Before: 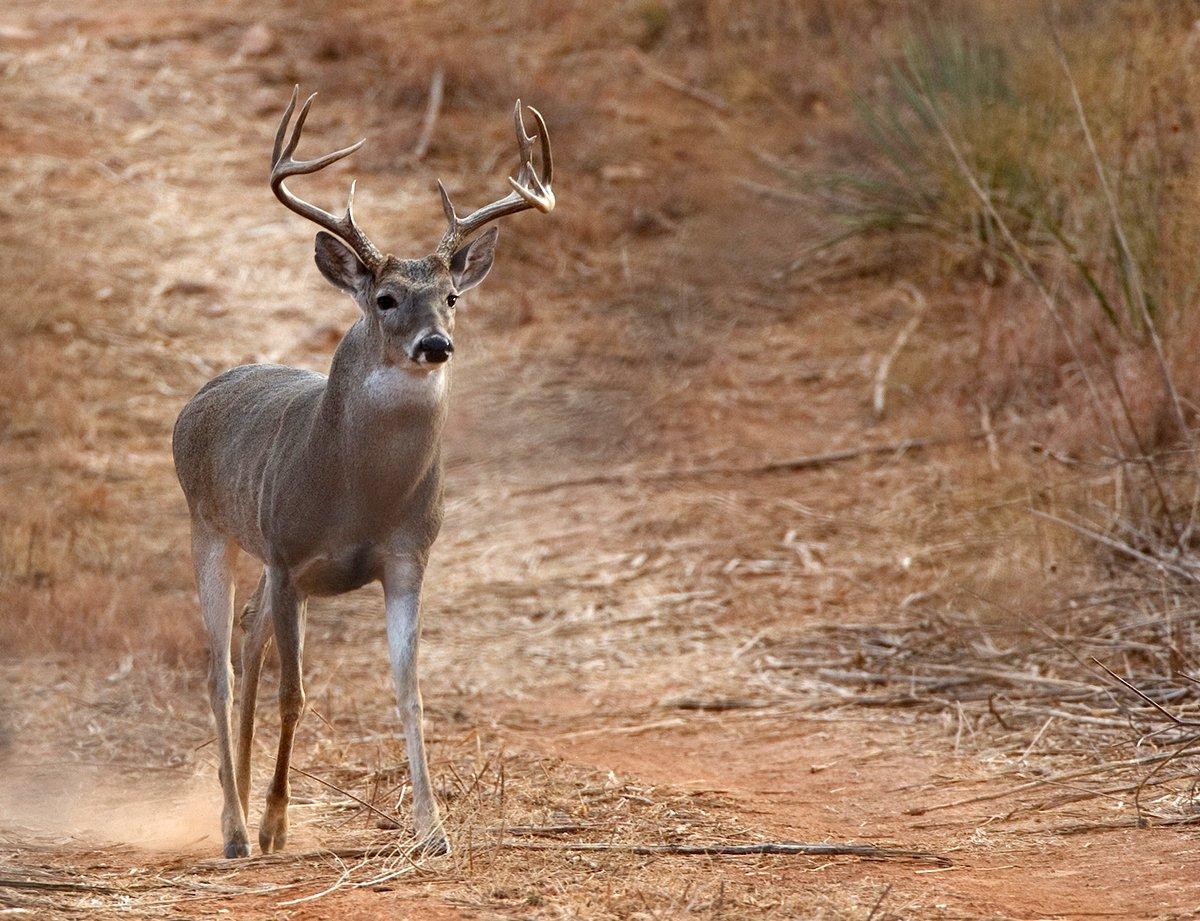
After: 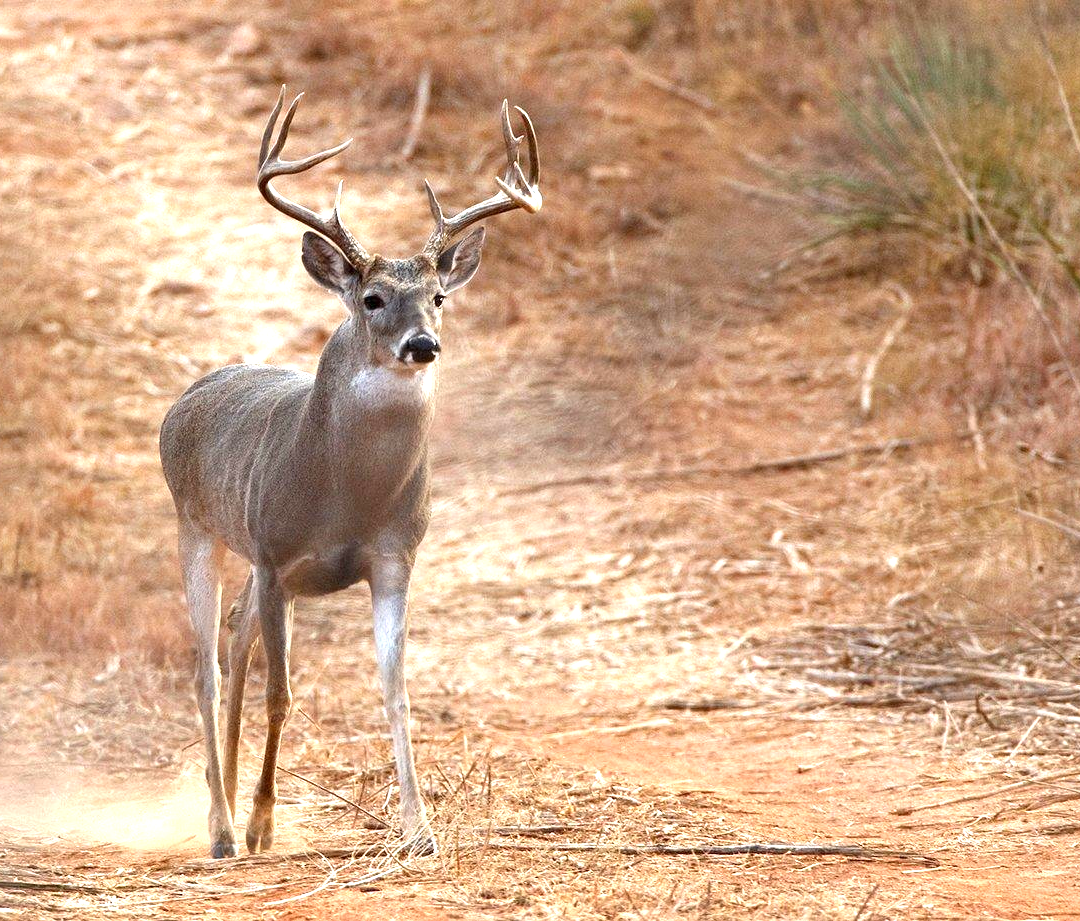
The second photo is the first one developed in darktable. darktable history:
crop and rotate: left 1.141%, right 8.817%
exposure: exposure 0.948 EV, compensate exposure bias true, compensate highlight preservation false
